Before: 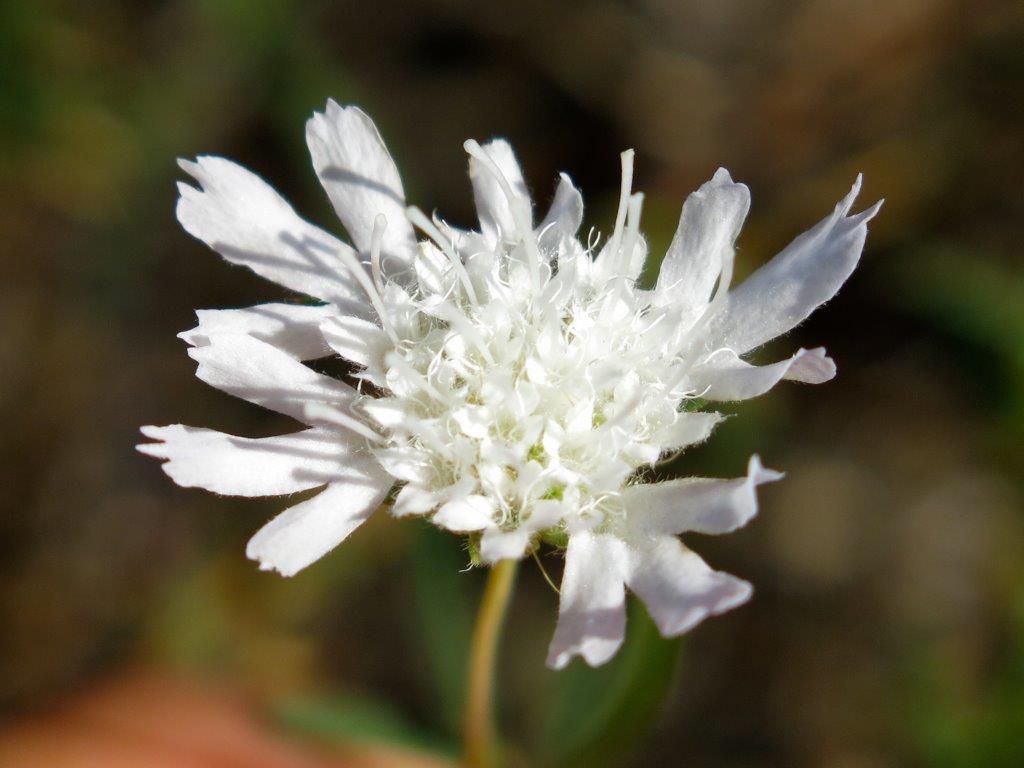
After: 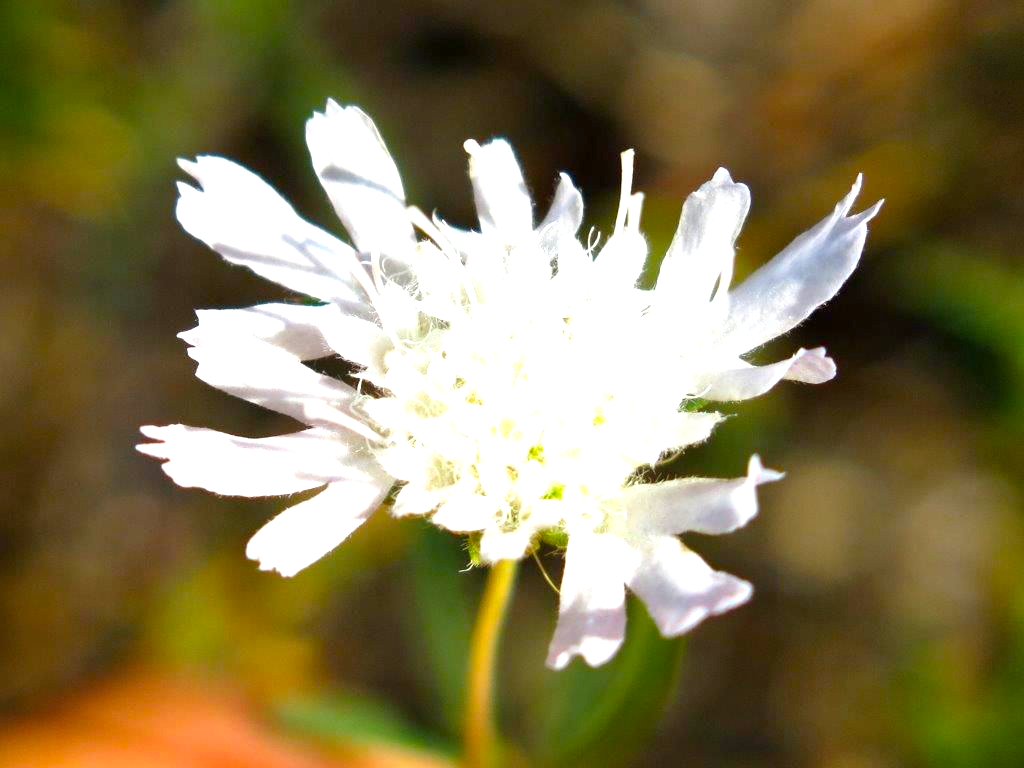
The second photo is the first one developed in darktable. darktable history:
vignetting: fall-off start 115.94%, fall-off radius 59.14%, brightness -0.408, saturation -0.31, center (-0.149, 0.02), dithering 8-bit output, unbound false
color balance rgb: perceptual saturation grading › global saturation 29.584%
exposure: exposure 1.146 EV, compensate highlight preservation false
